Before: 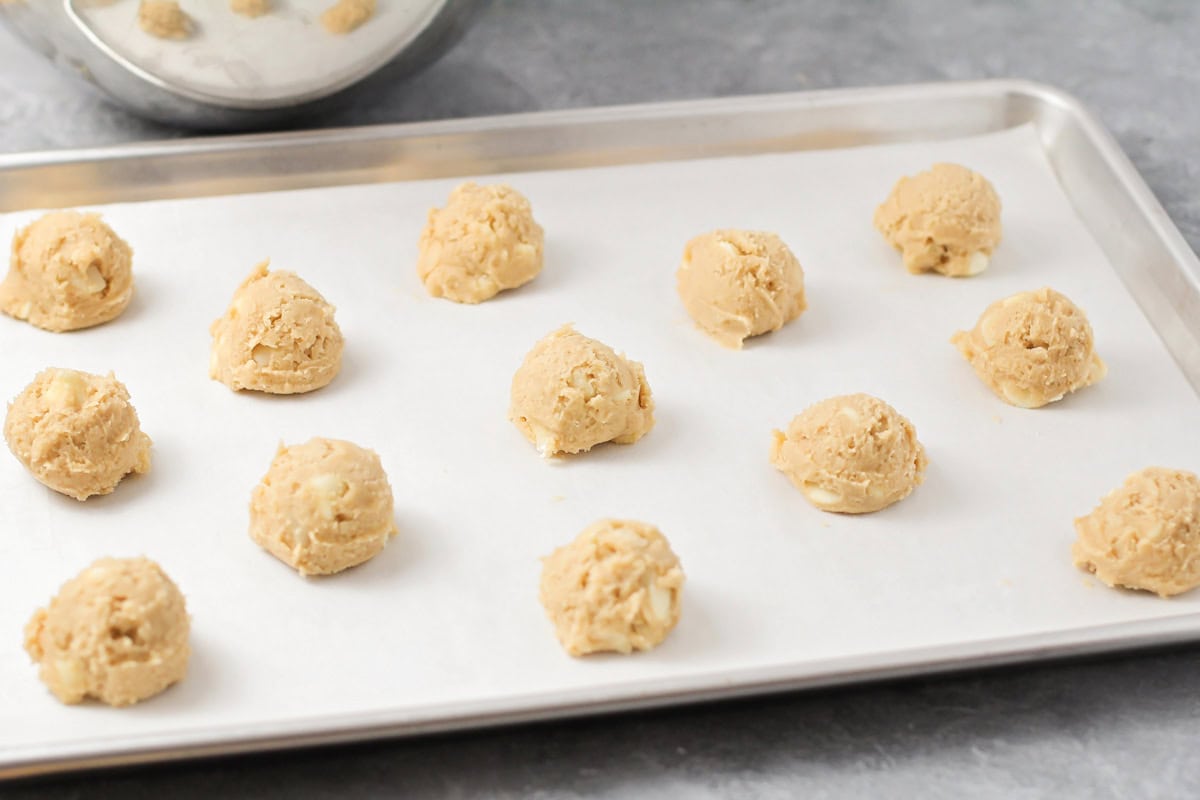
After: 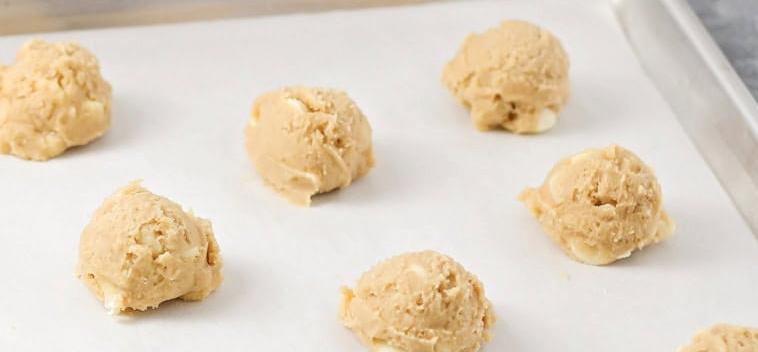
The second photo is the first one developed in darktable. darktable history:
crop: left 36.052%, top 17.955%, right 0.702%, bottom 37.987%
local contrast: on, module defaults
